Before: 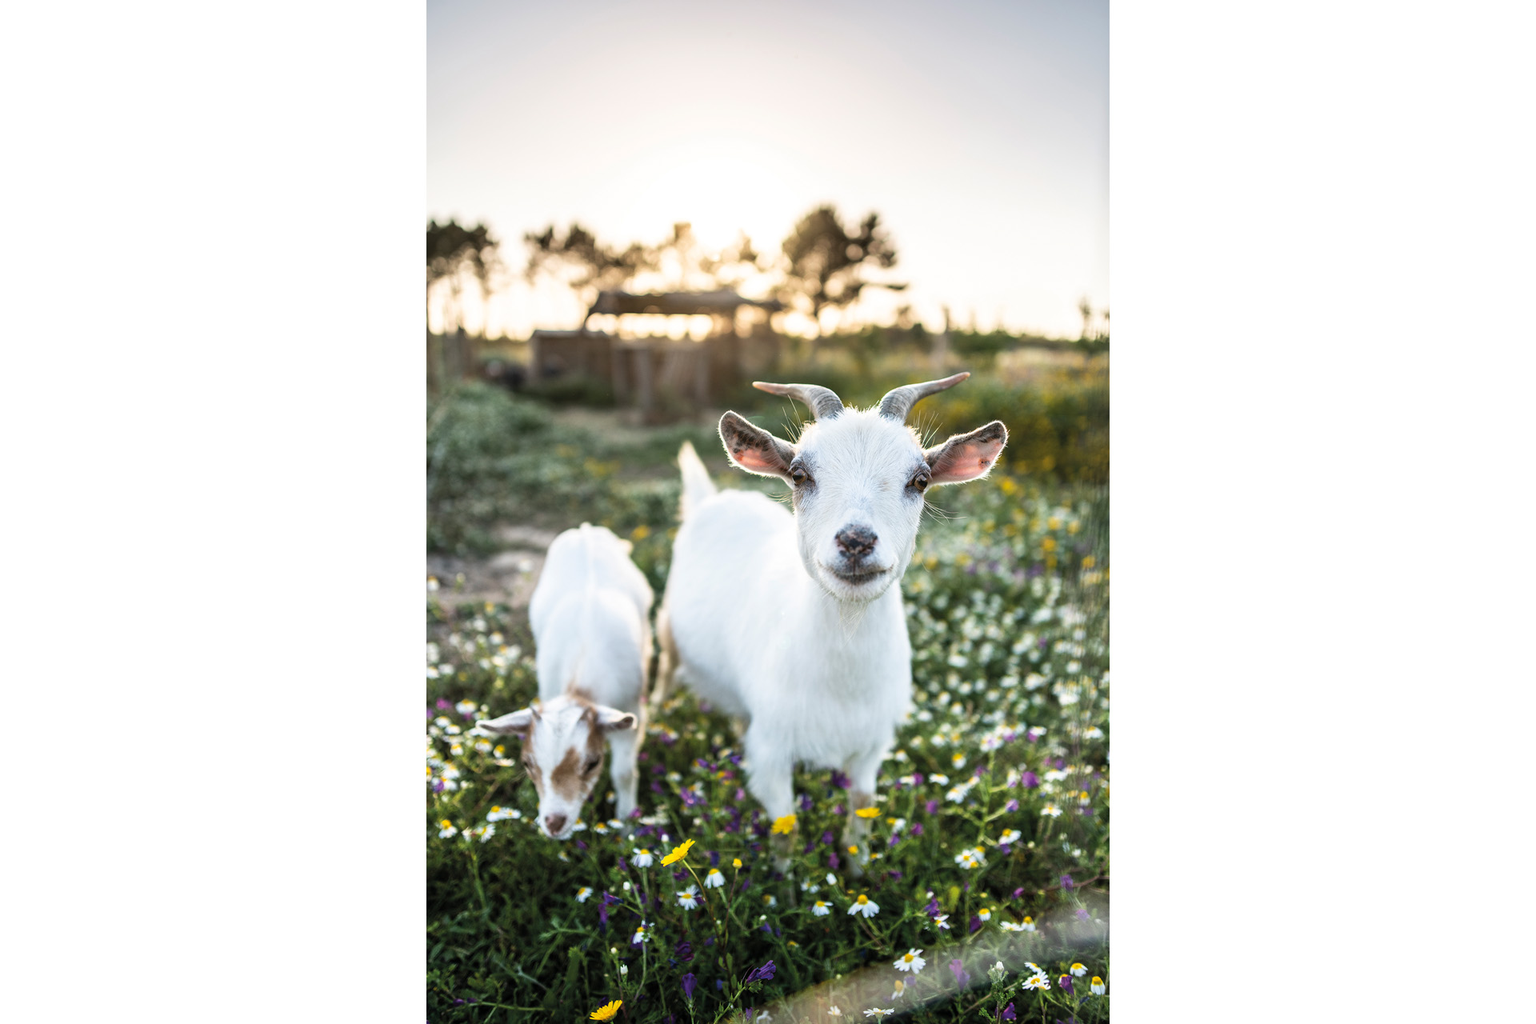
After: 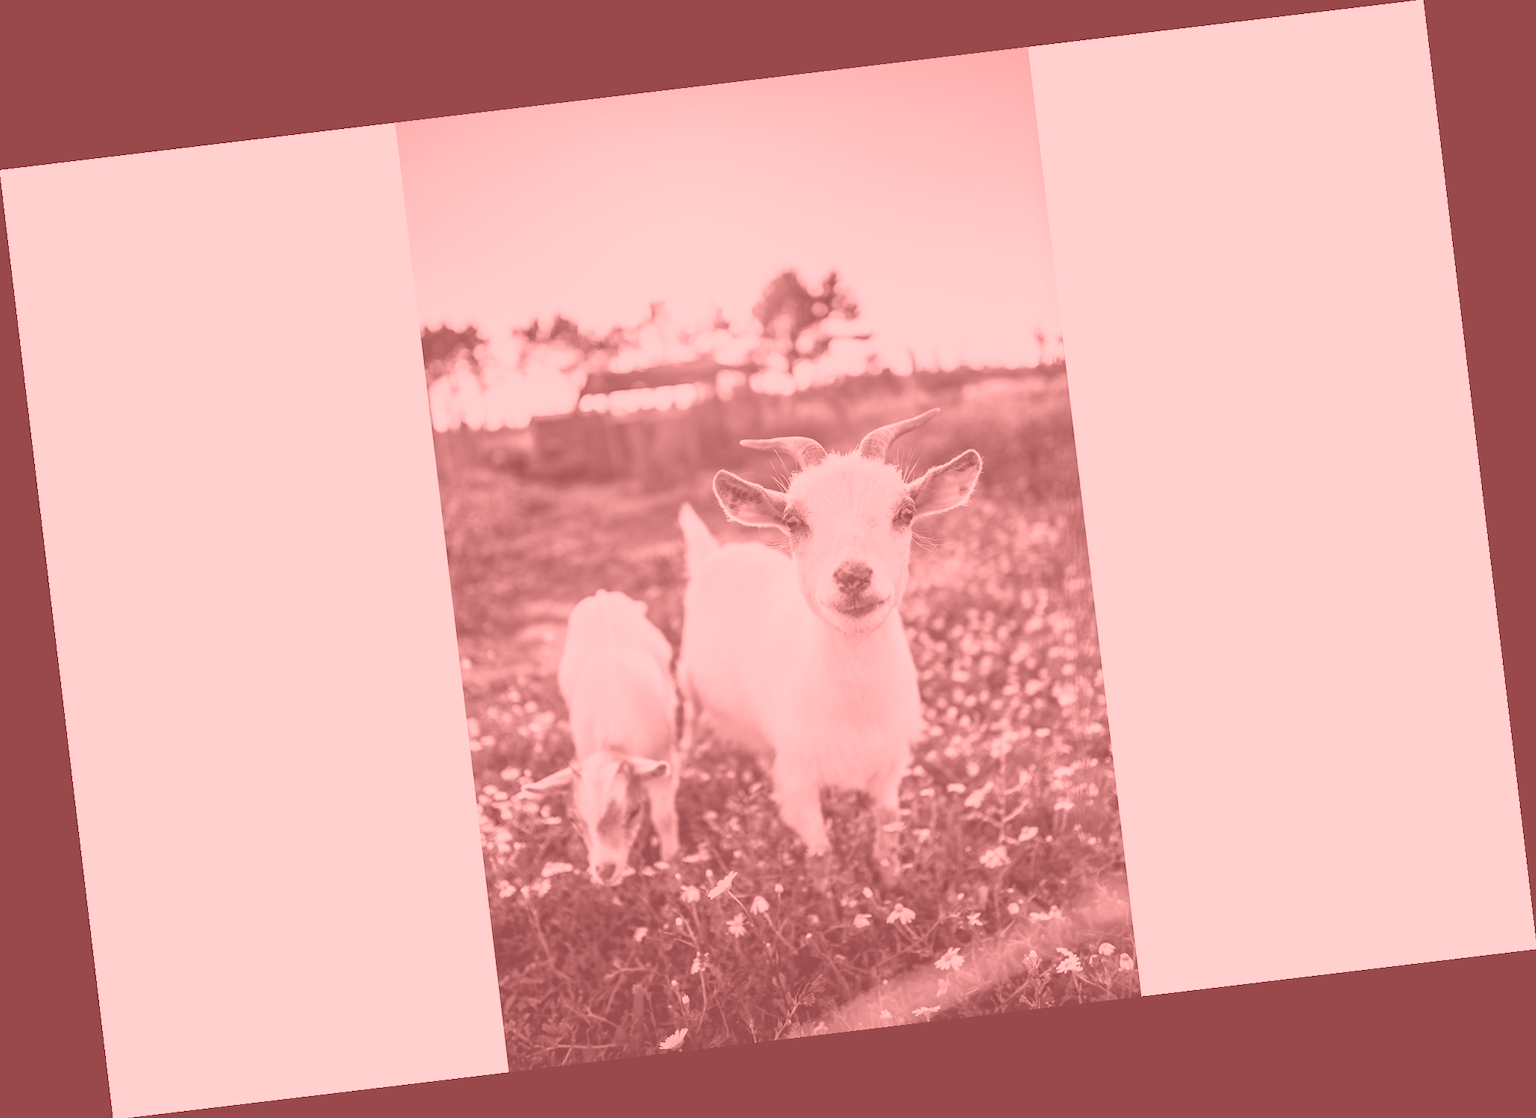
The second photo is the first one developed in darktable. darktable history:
rotate and perspective: rotation -6.83°, automatic cropping off
colorize: saturation 51%, source mix 50.67%, lightness 50.67%
